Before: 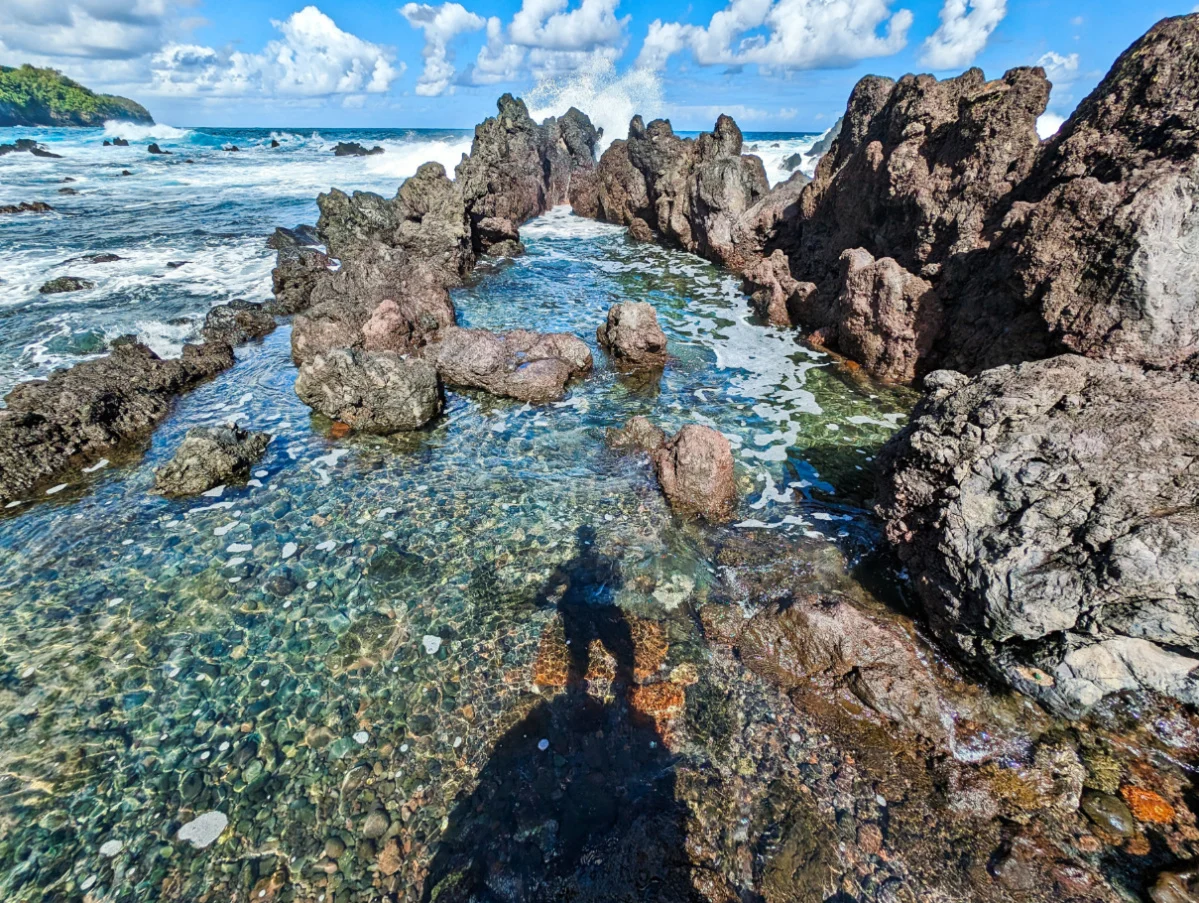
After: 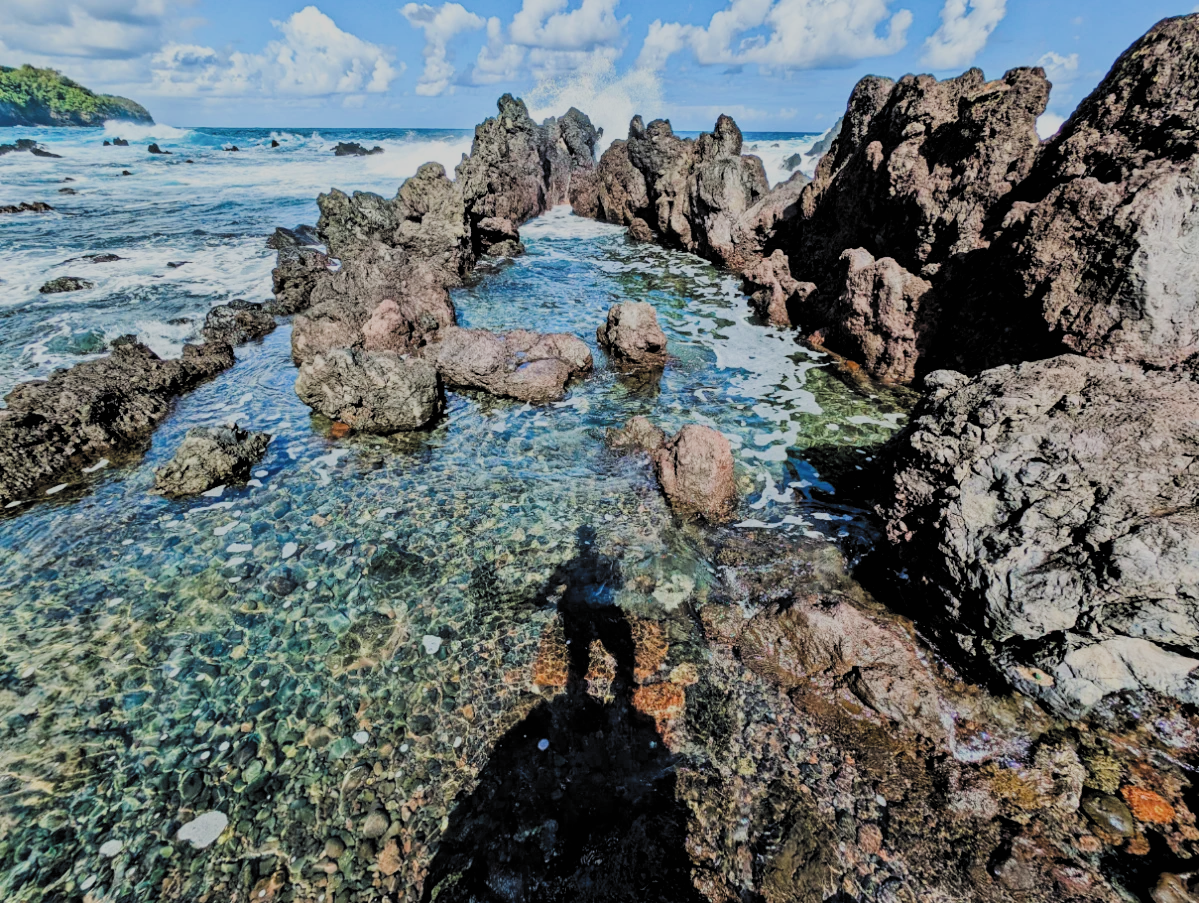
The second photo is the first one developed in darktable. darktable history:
filmic rgb: black relative exposure -4.15 EV, white relative exposure 5.16 EV, hardness 2.15, contrast 1.179, color science v5 (2021), iterations of high-quality reconstruction 10, contrast in shadows safe, contrast in highlights safe
